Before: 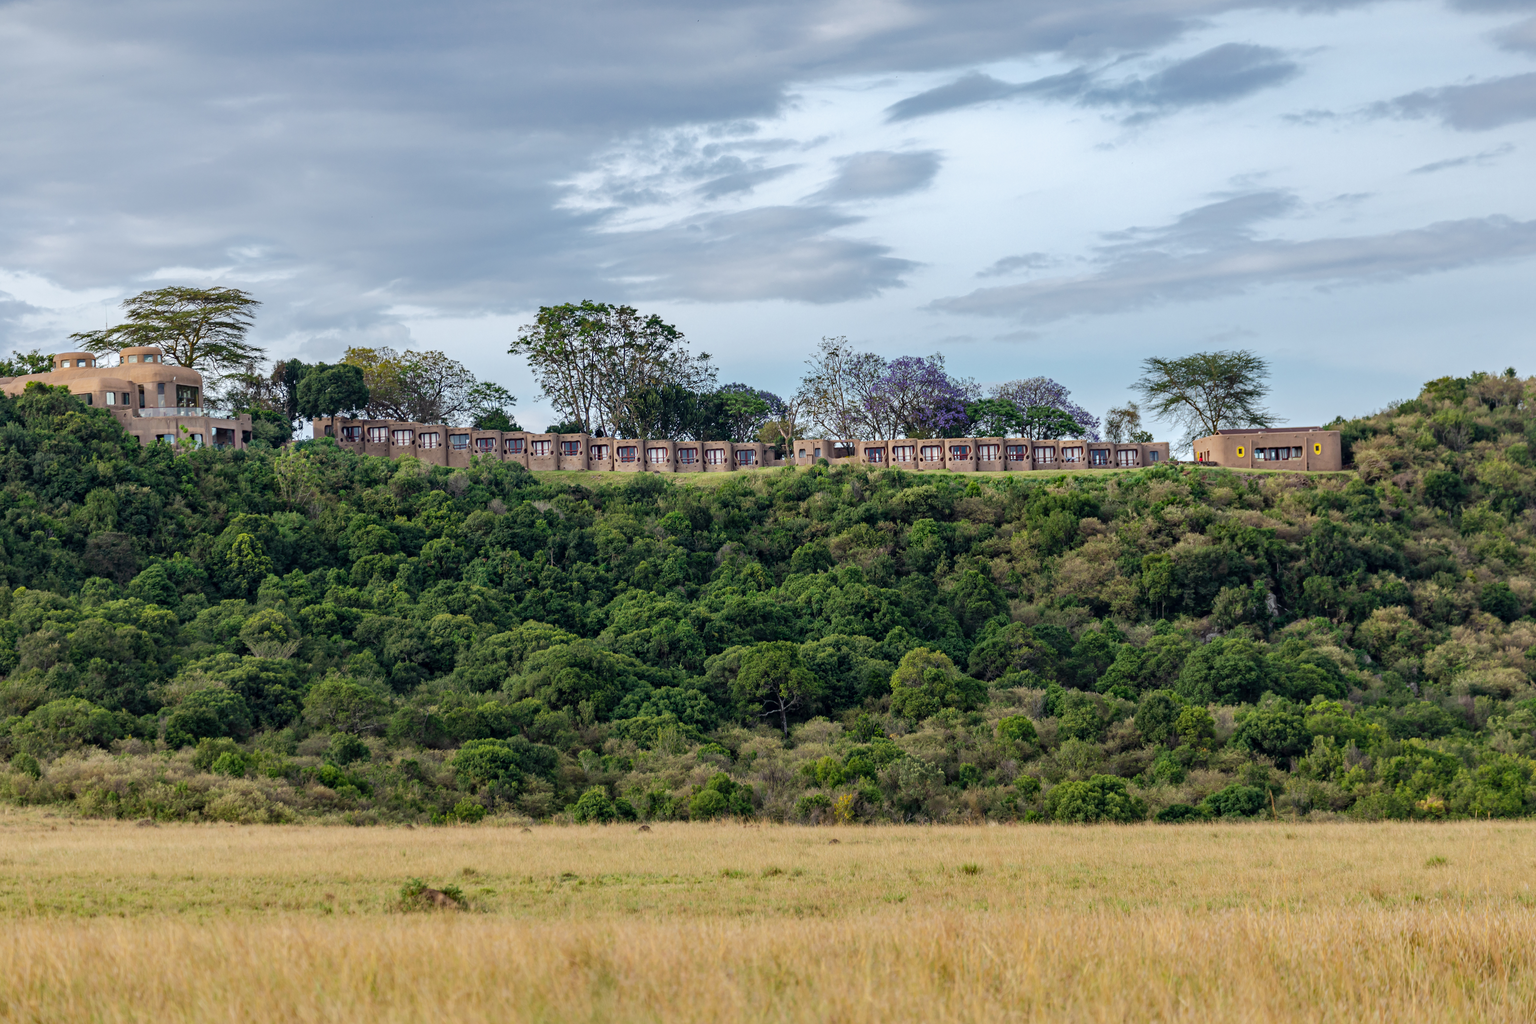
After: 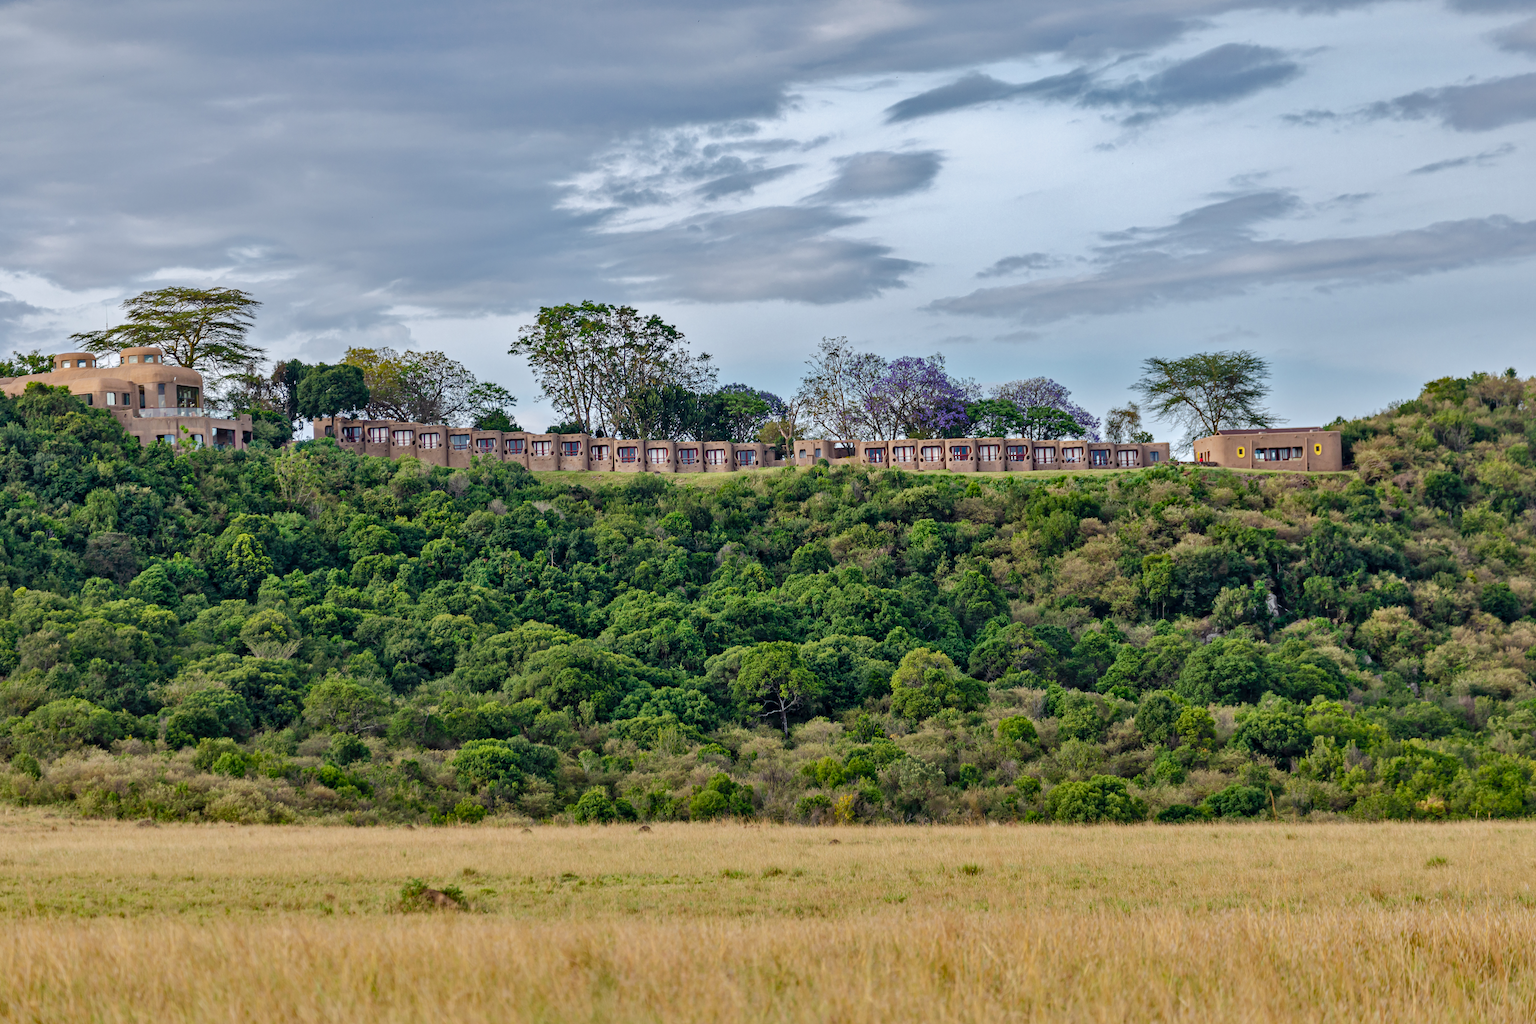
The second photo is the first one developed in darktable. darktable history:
shadows and highlights: highlights color adjustment 48.94%, soften with gaussian
color balance rgb: highlights gain › chroma 0.297%, highlights gain › hue 330.52°, perceptual saturation grading › global saturation 0.832%, perceptual saturation grading › highlights -14.587%, perceptual saturation grading › shadows 25.667%, global vibrance 20%
